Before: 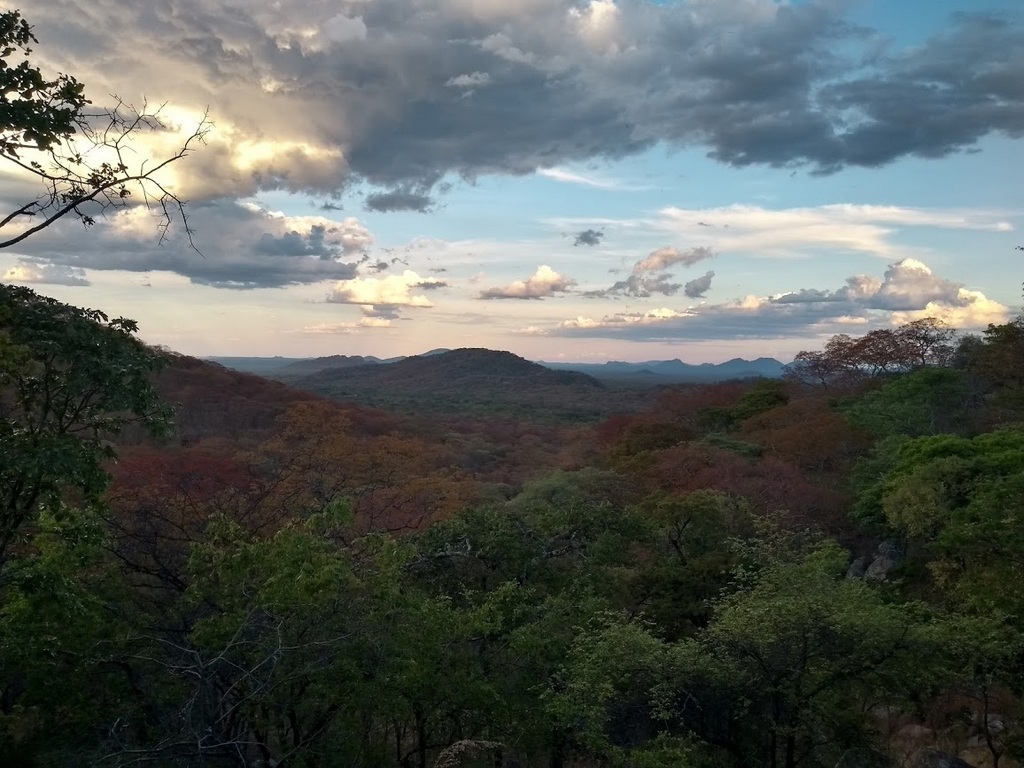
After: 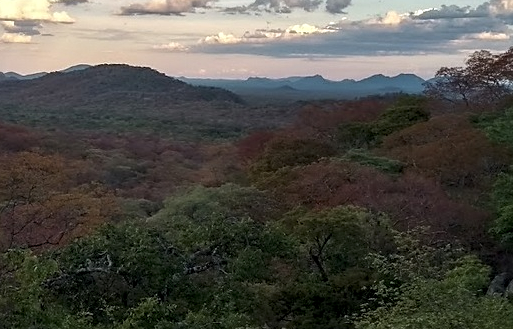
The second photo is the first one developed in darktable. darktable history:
crop: left 35.118%, top 37.099%, right 14.781%, bottom 20.054%
local contrast: detail 130%
sharpen: radius 1.87, amount 0.393, threshold 1.307
